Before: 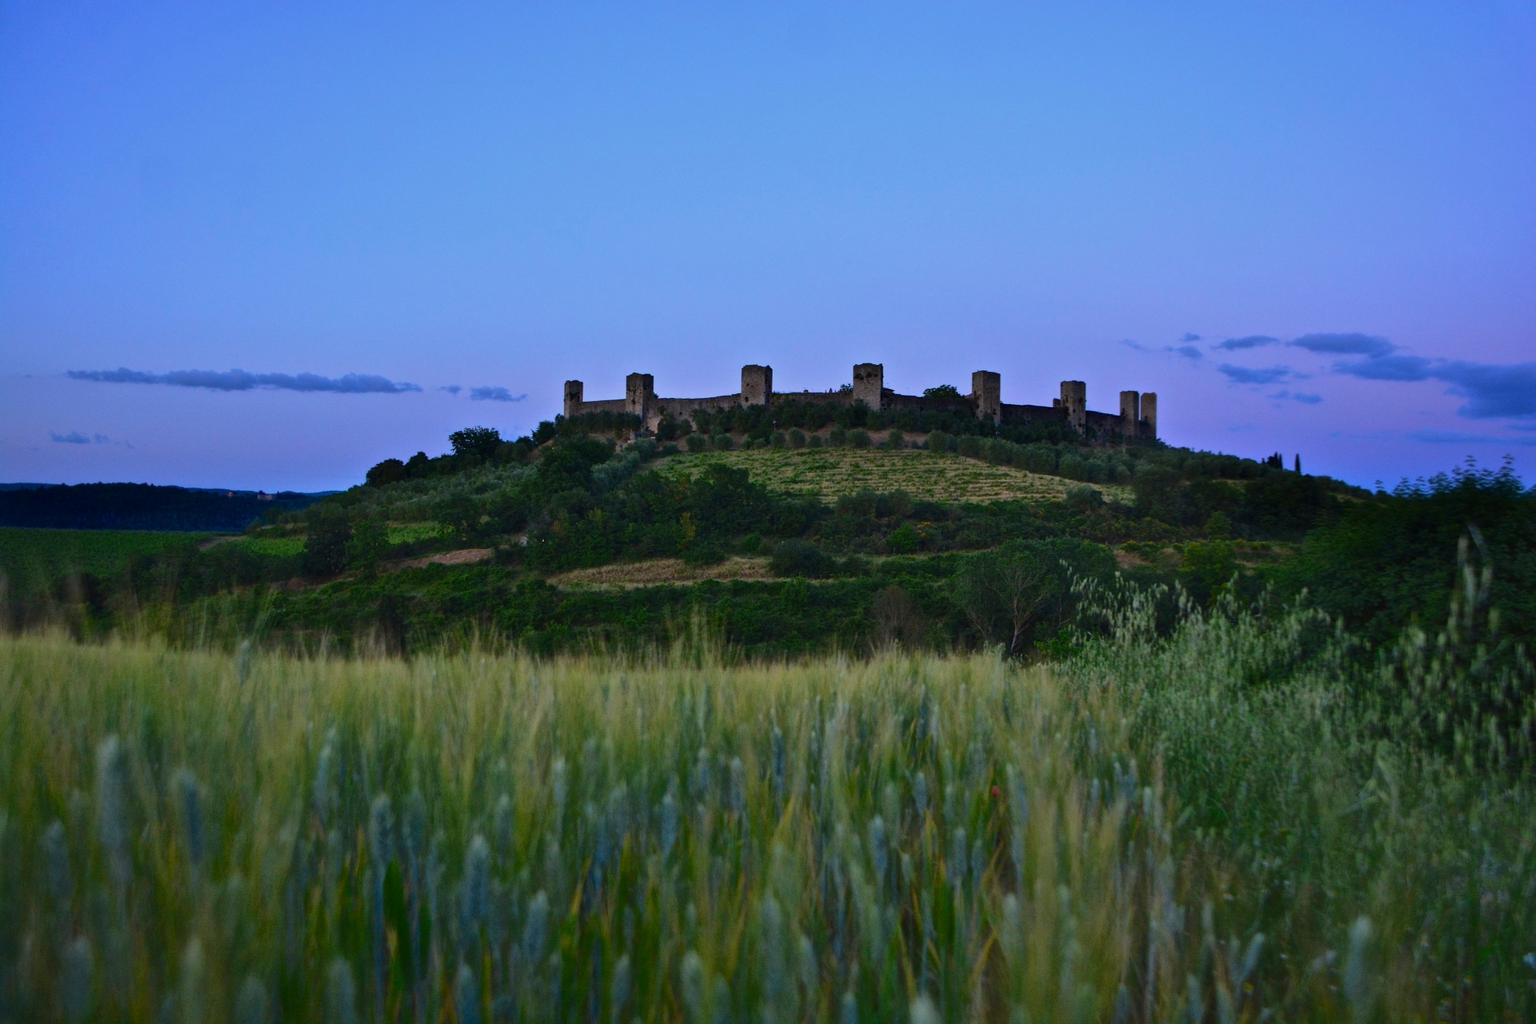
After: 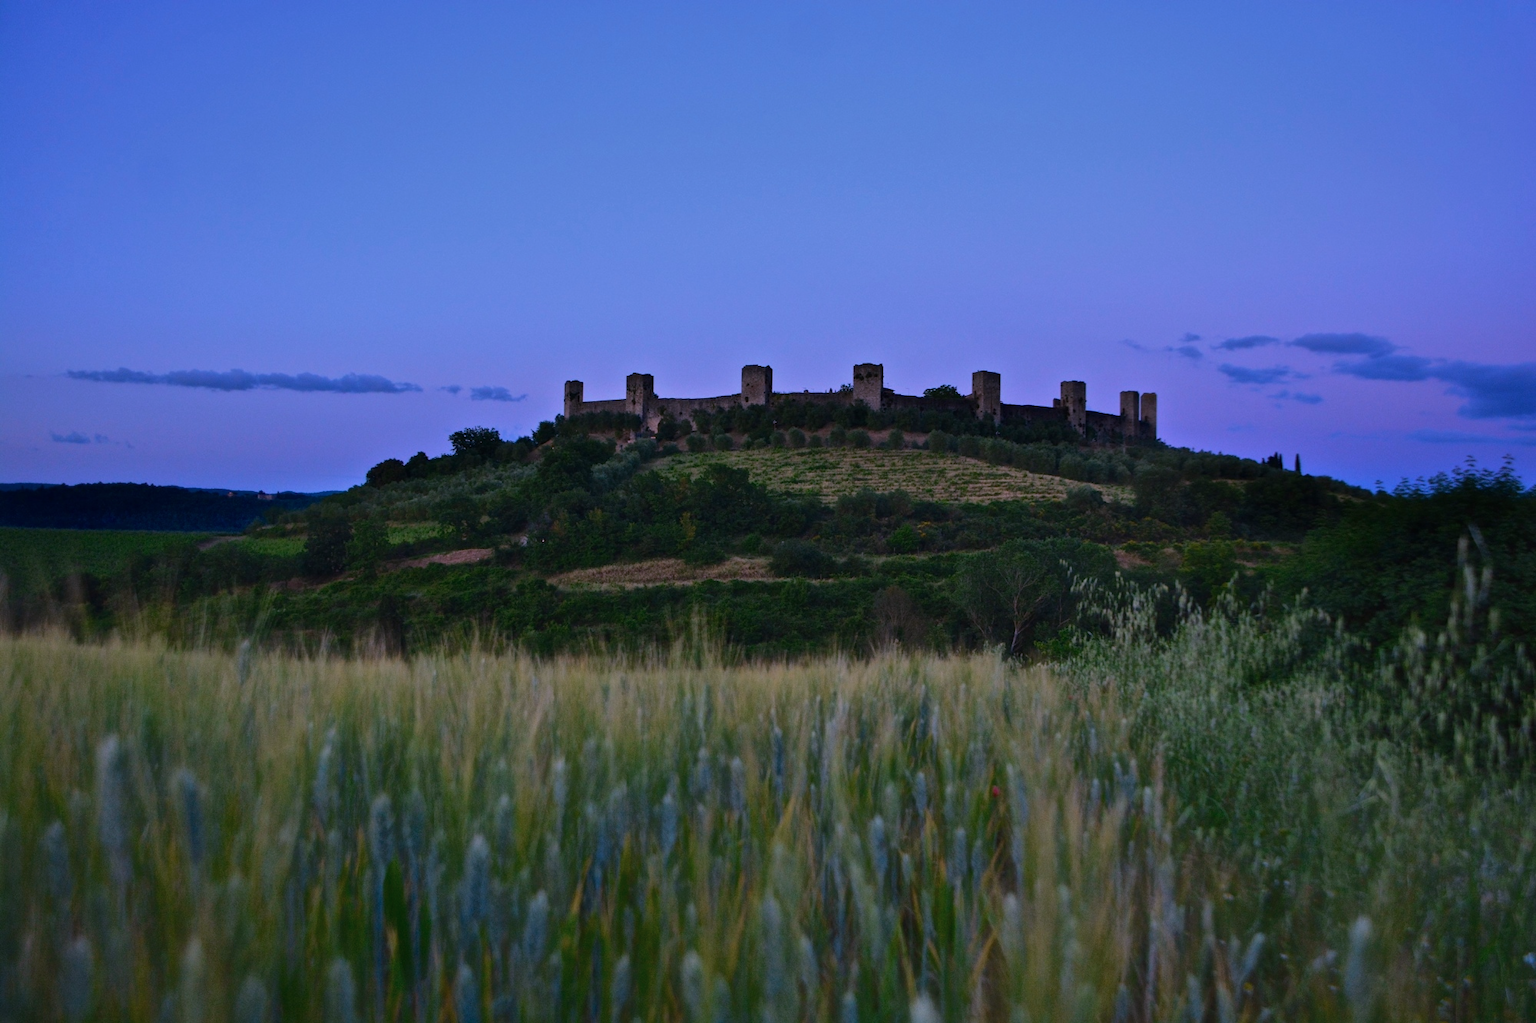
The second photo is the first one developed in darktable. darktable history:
color correction: highlights a* 15.46, highlights b* -20.56
graduated density: rotation -0.352°, offset 57.64
